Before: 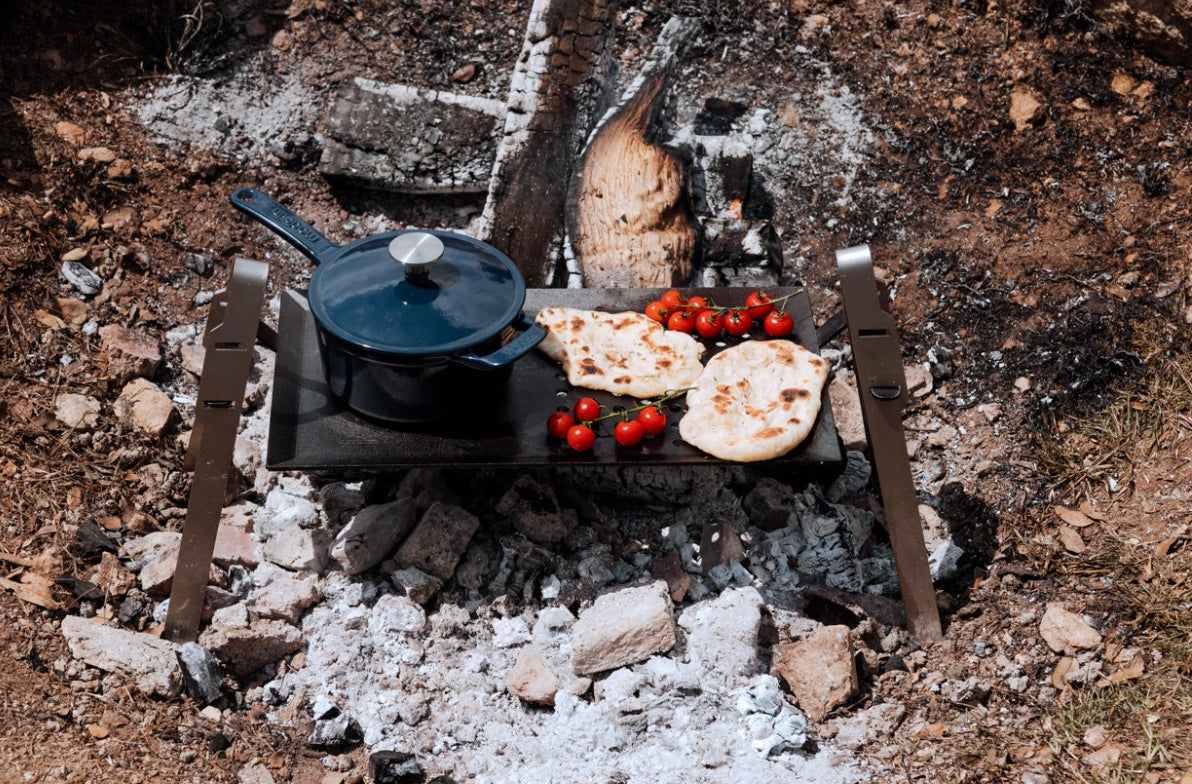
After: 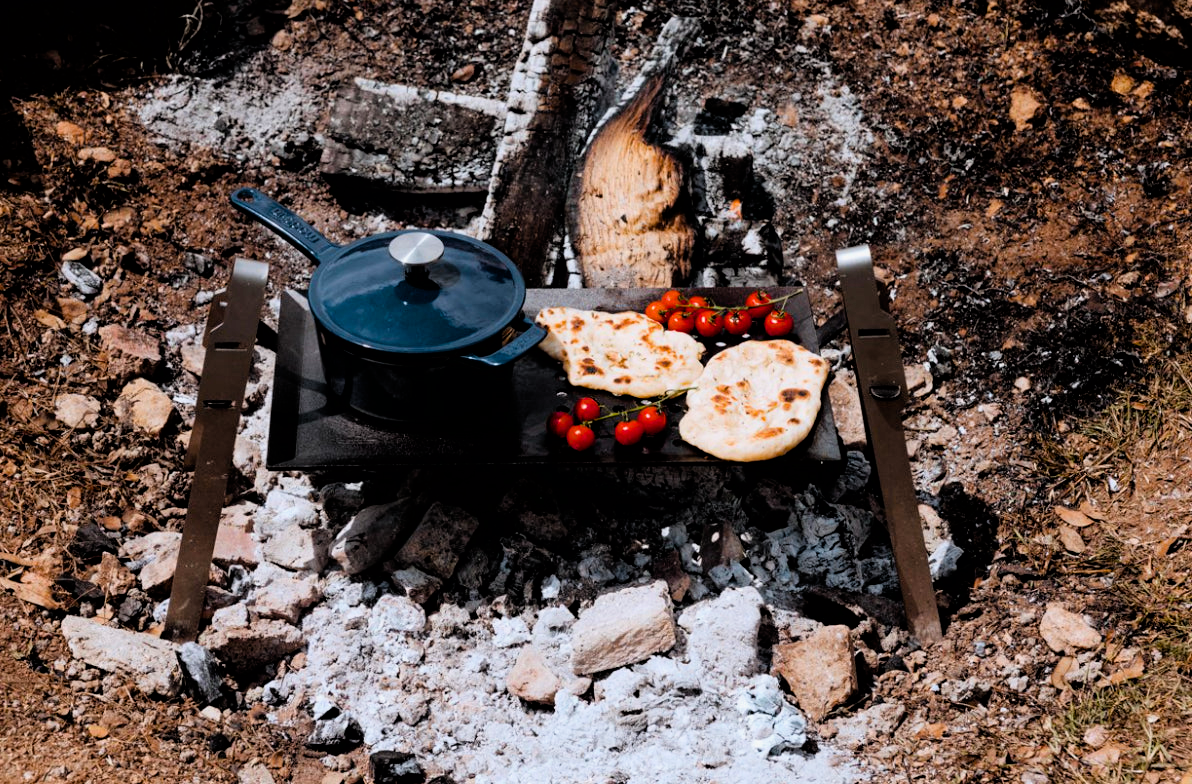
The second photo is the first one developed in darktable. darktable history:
color balance rgb: perceptual saturation grading › global saturation 31.065%, global vibrance 20%
filmic rgb: black relative exposure -4.96 EV, white relative exposure 2.83 EV, threshold 3 EV, hardness 3.72, enable highlight reconstruction true
